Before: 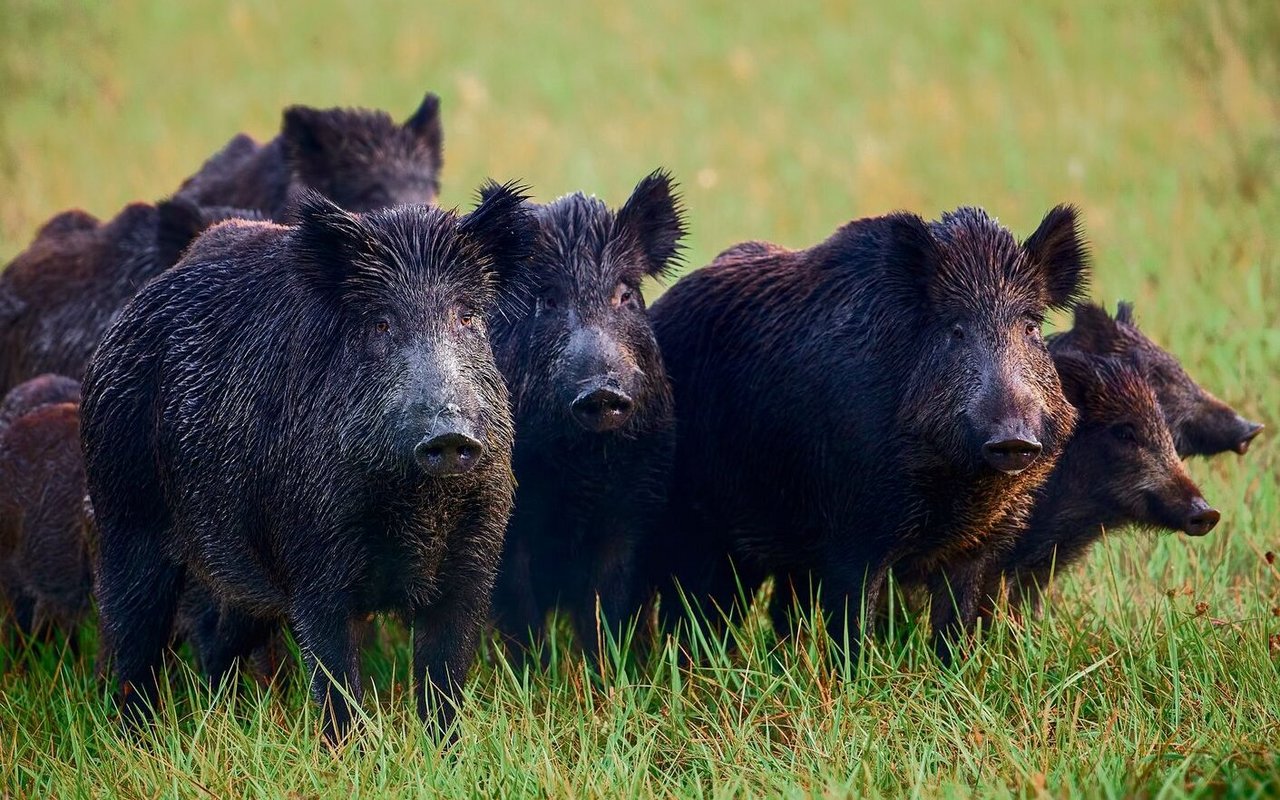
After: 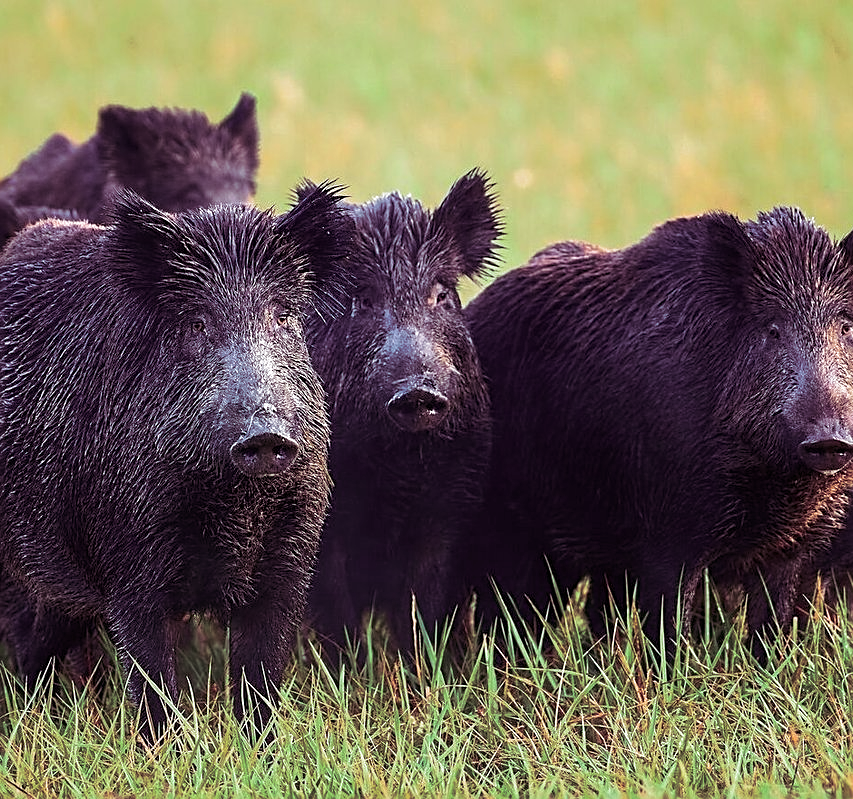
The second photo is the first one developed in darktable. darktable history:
exposure: black level correction 0, exposure 0.3 EV, compensate highlight preservation false
crop and rotate: left 14.436%, right 18.898%
sharpen: on, module defaults
split-toning: shadows › hue 316.8°, shadows › saturation 0.47, highlights › hue 201.6°, highlights › saturation 0, balance -41.97, compress 28.01%
tone equalizer: on, module defaults
